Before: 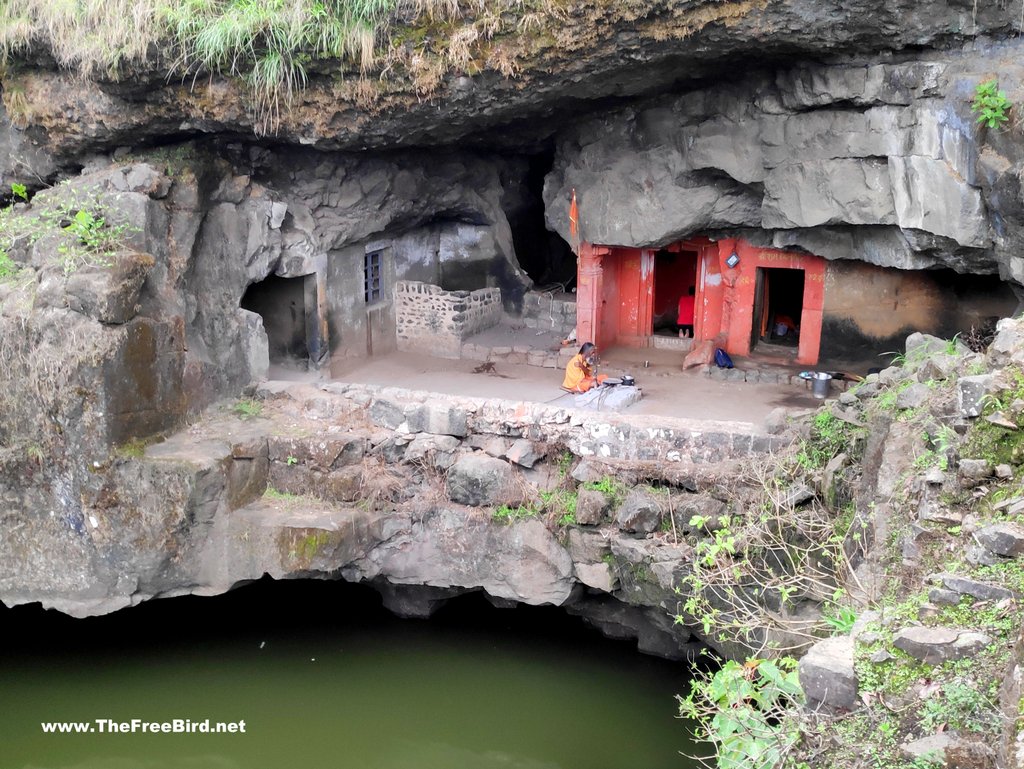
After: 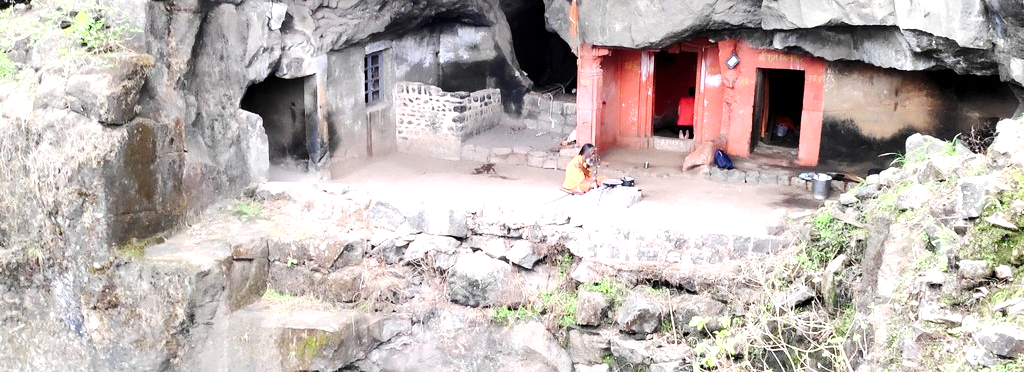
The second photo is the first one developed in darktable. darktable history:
base curve: curves: ch0 [(0, 0) (0.158, 0.273) (0.879, 0.895) (1, 1)], preserve colors none
tone equalizer: -8 EV -1.08 EV, -7 EV -1.01 EV, -6 EV -0.867 EV, -5 EV -0.578 EV, -3 EV 0.578 EV, -2 EV 0.867 EV, -1 EV 1.01 EV, +0 EV 1.08 EV, edges refinement/feathering 500, mask exposure compensation -1.57 EV, preserve details no
shadows and highlights: radius 334.93, shadows 63.48, highlights 6.06, compress 87.7%, highlights color adjustment 39.73%, soften with gaussian
crop and rotate: top 26.056%, bottom 25.543%
